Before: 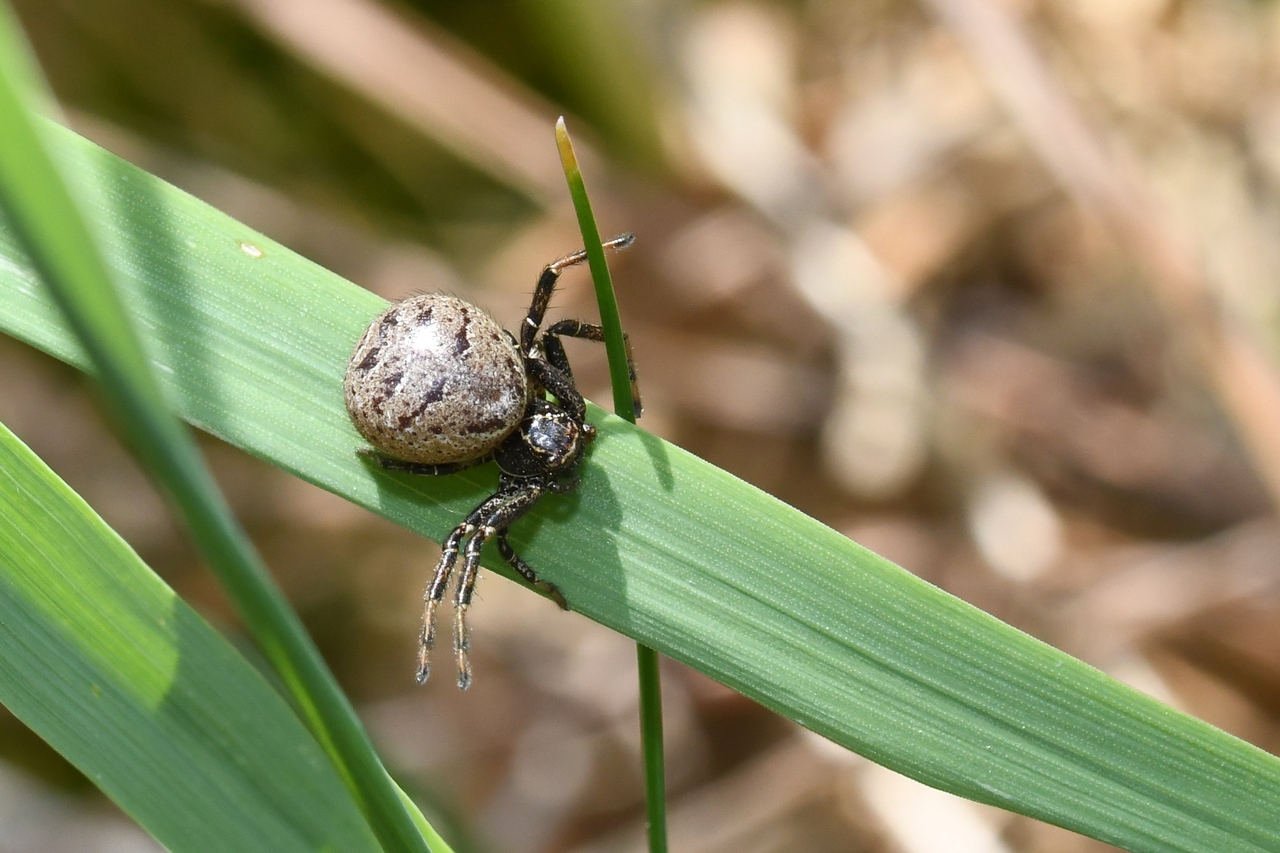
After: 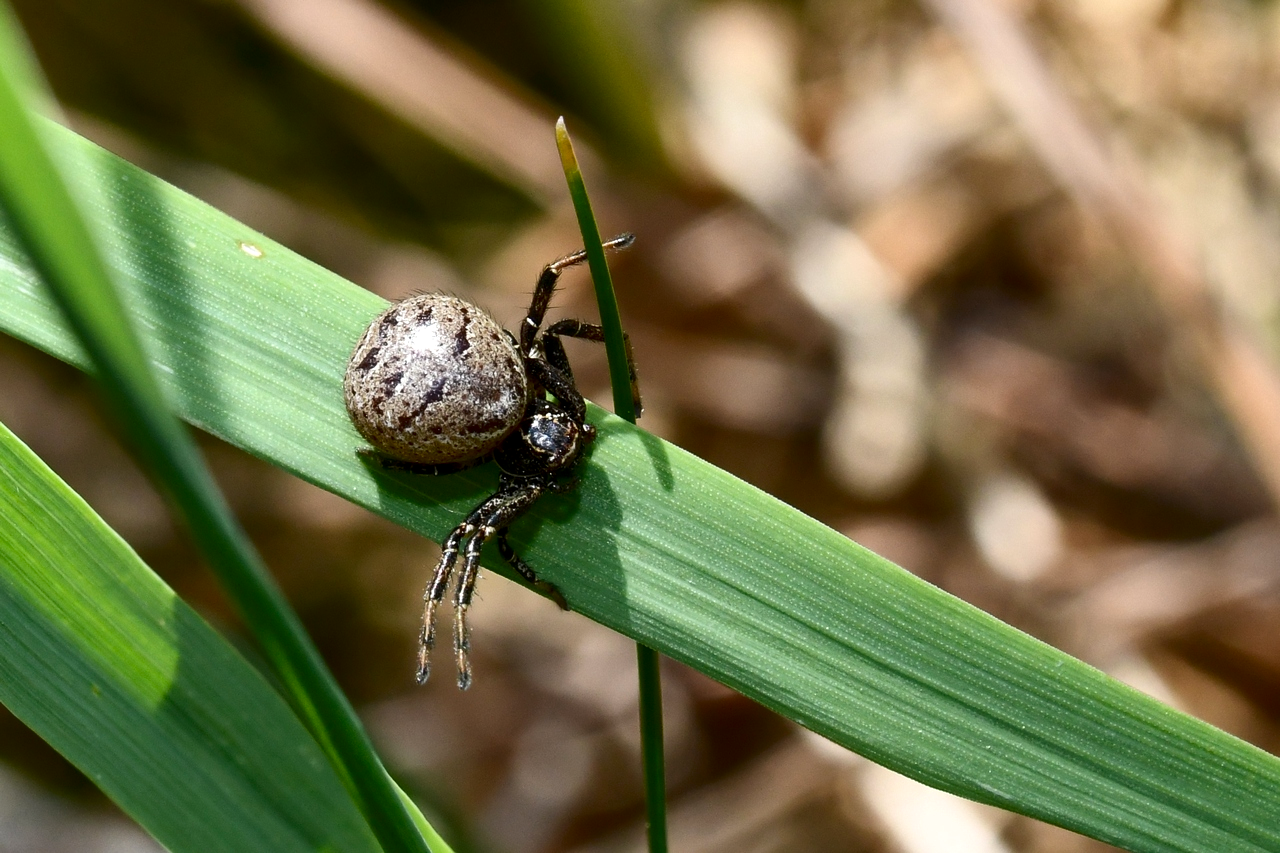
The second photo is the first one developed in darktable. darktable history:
local contrast: highlights 106%, shadows 101%, detail 119%, midtone range 0.2
contrast brightness saturation: contrast 0.128, brightness -0.239, saturation 0.135
